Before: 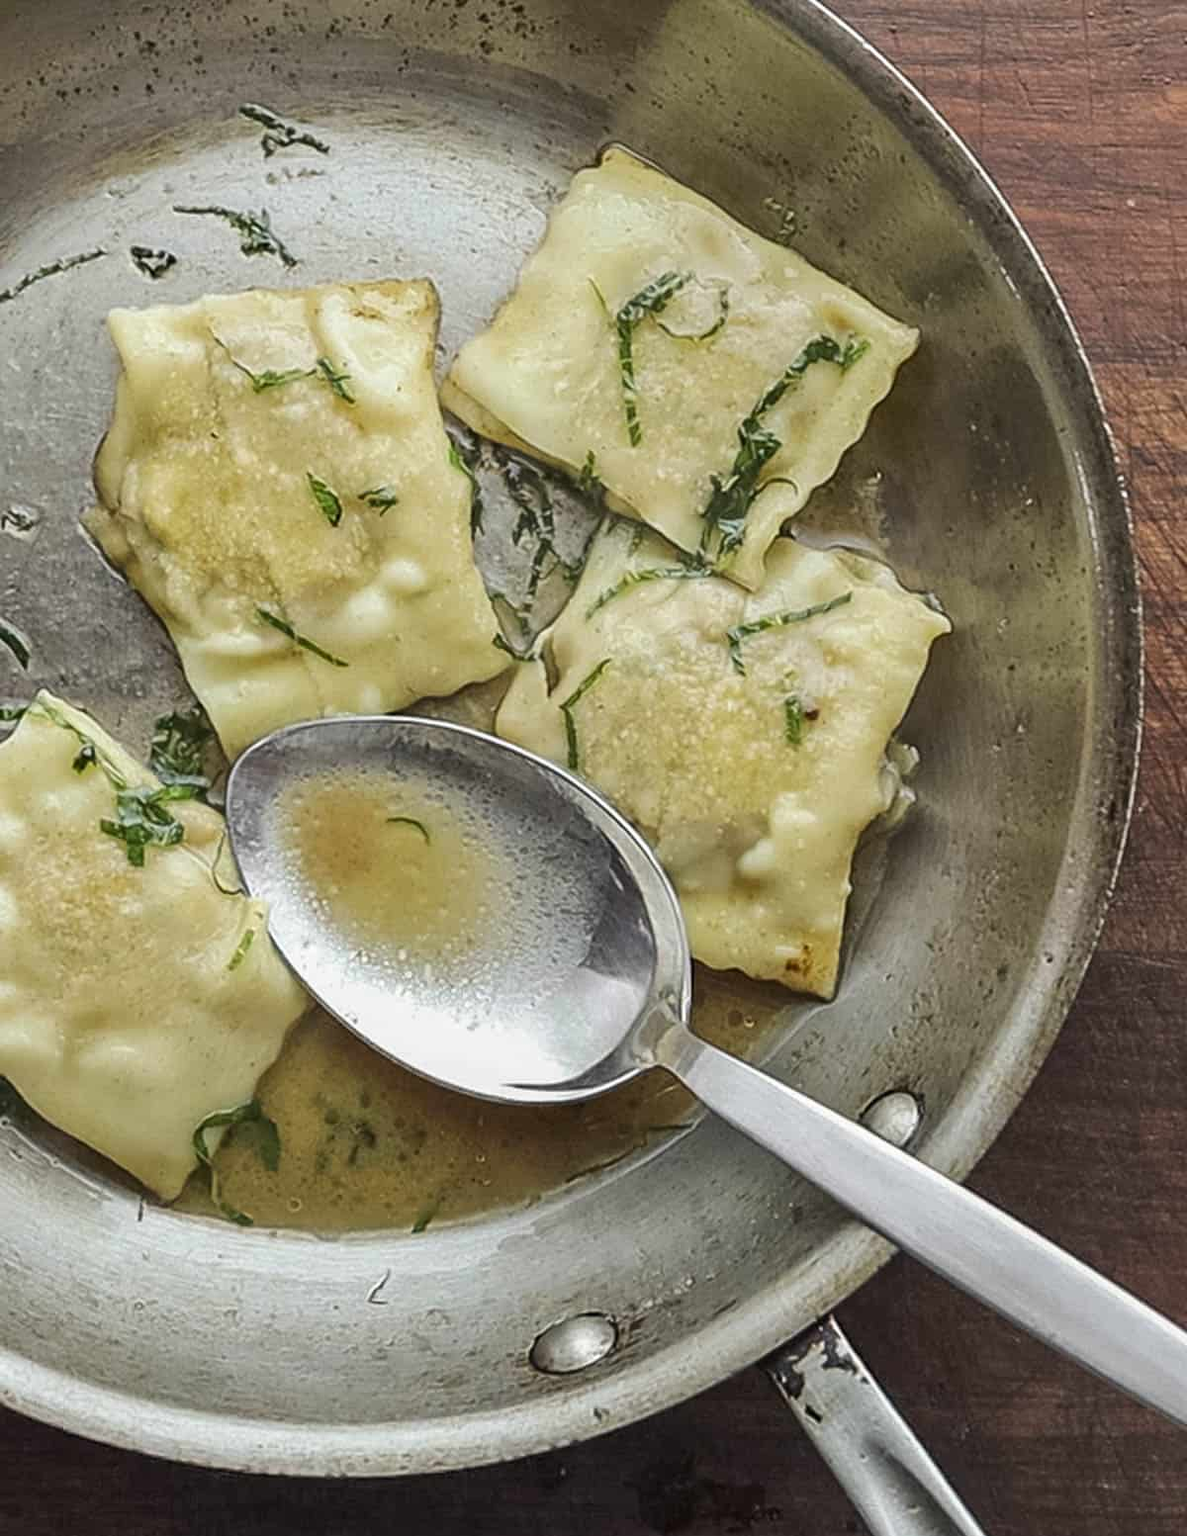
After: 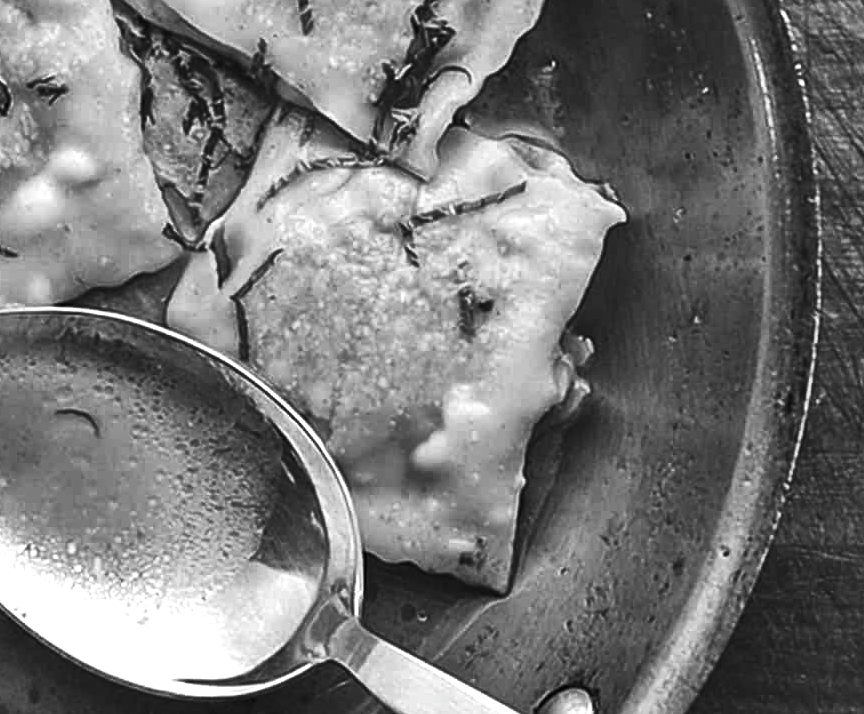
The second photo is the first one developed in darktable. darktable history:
velvia: strength 73.36%
crop and rotate: left 27.954%, top 26.898%, bottom 27.116%
contrast brightness saturation: saturation -0.024
shadows and highlights: radius 102.97, shadows 50.68, highlights -64.07, soften with gaussian
tone curve: curves: ch0 [(0, 0) (0.003, 0.002) (0.011, 0.009) (0.025, 0.022) (0.044, 0.041) (0.069, 0.059) (0.1, 0.082) (0.136, 0.106) (0.177, 0.138) (0.224, 0.179) (0.277, 0.226) (0.335, 0.28) (0.399, 0.342) (0.468, 0.413) (0.543, 0.493) (0.623, 0.591) (0.709, 0.699) (0.801, 0.804) (0.898, 0.899) (1, 1)], color space Lab, independent channels, preserve colors none
color calibration: output gray [0.267, 0.423, 0.267, 0], gray › normalize channels true, illuminant same as pipeline (D50), adaptation none (bypass), x 0.332, y 0.333, temperature 5007.66 K, gamut compression 0.009
color balance rgb: shadows lift › hue 85.4°, linear chroma grading › shadows 9.867%, linear chroma grading › highlights 10.416%, linear chroma grading › global chroma 15.619%, linear chroma grading › mid-tones 14.624%, perceptual saturation grading › global saturation 0.217%, perceptual brilliance grading › highlights 14.513%, perceptual brilliance grading › mid-tones -5.903%, perceptual brilliance grading › shadows -27.427%, global vibrance 14.881%
